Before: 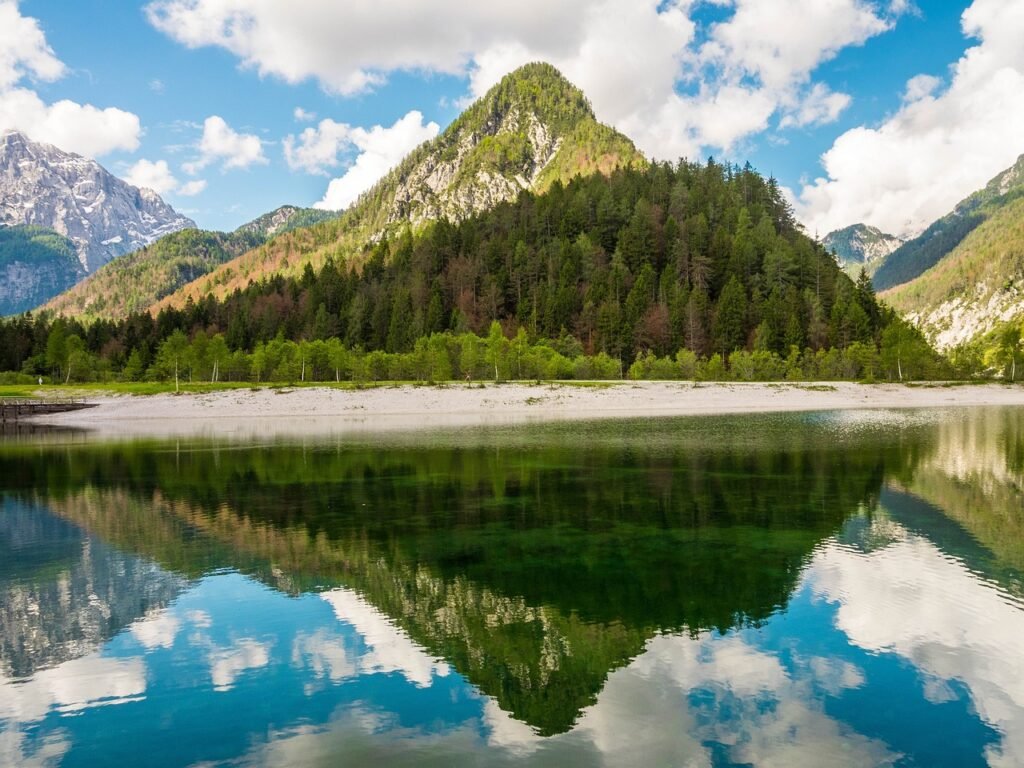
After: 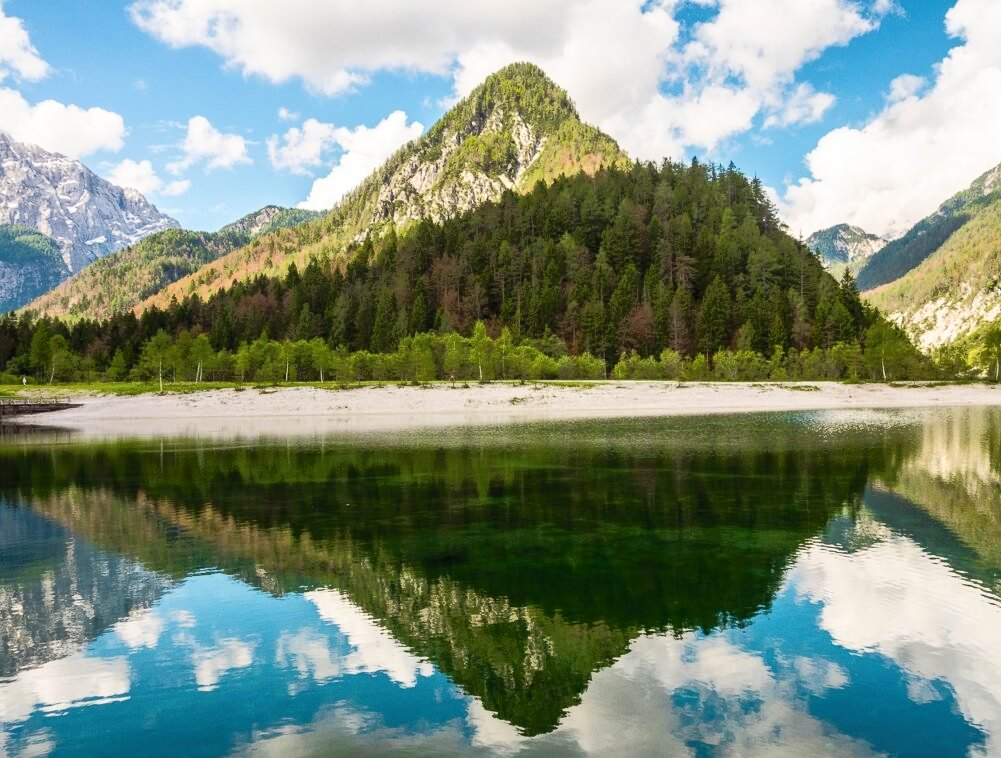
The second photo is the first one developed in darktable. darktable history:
crop and rotate: left 1.585%, right 0.579%, bottom 1.197%
tone curve: curves: ch0 [(0, 0) (0.003, 0.009) (0.011, 0.019) (0.025, 0.034) (0.044, 0.057) (0.069, 0.082) (0.1, 0.104) (0.136, 0.131) (0.177, 0.165) (0.224, 0.212) (0.277, 0.279) (0.335, 0.342) (0.399, 0.401) (0.468, 0.477) (0.543, 0.572) (0.623, 0.675) (0.709, 0.772) (0.801, 0.85) (0.898, 0.942) (1, 1)], color space Lab, independent channels, preserve colors none
